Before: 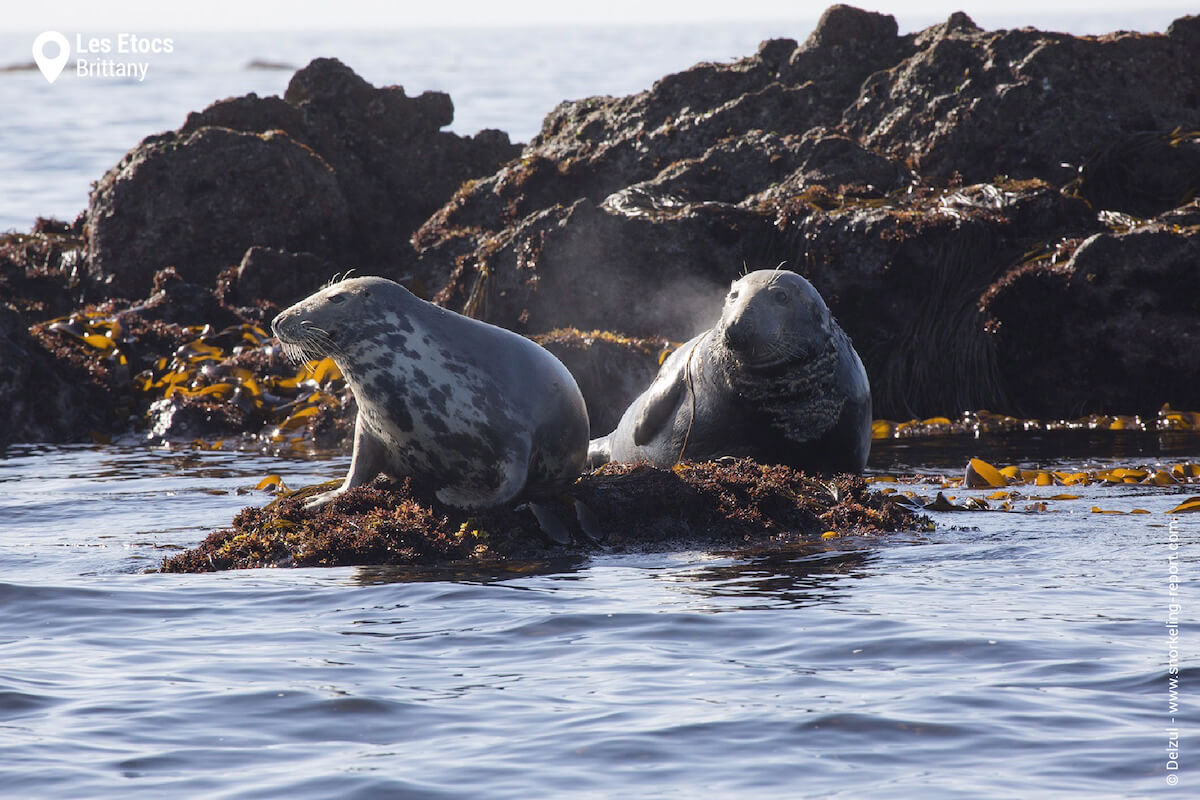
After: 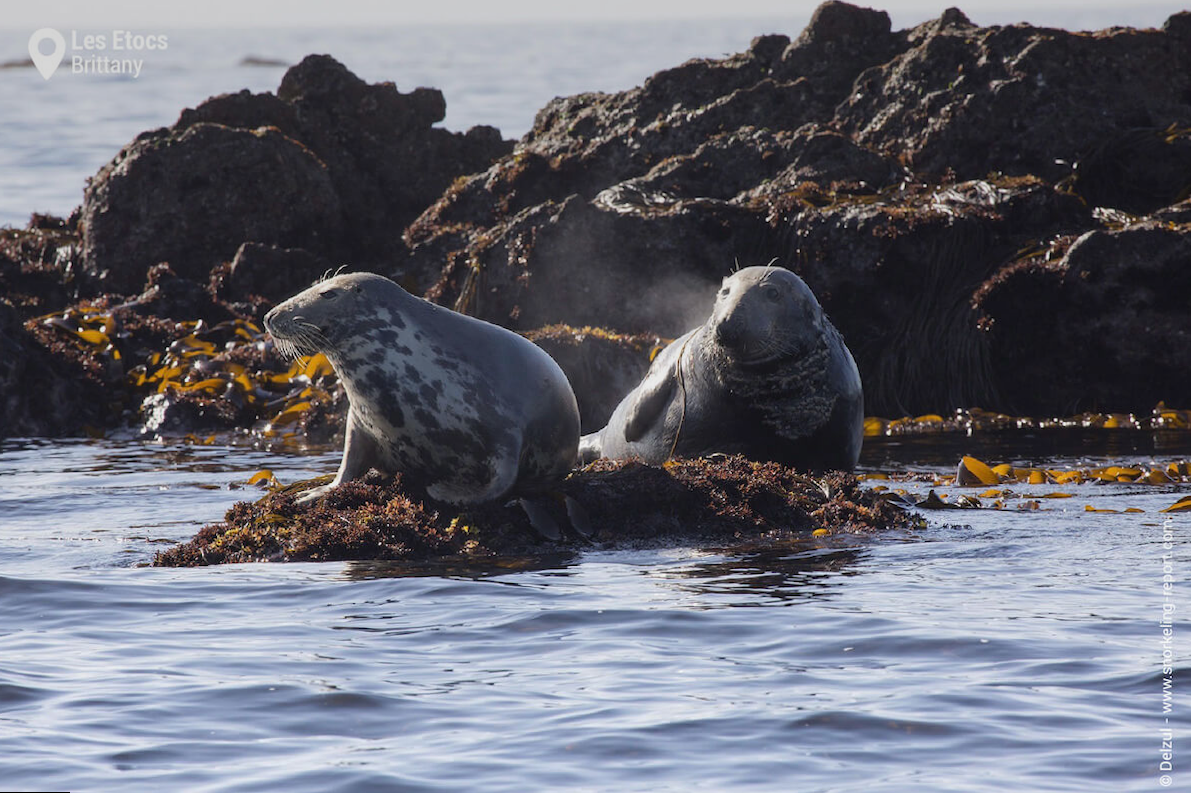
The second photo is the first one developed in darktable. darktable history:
rotate and perspective: rotation 0.192°, lens shift (horizontal) -0.015, crop left 0.005, crop right 0.996, crop top 0.006, crop bottom 0.99
graduated density: on, module defaults
